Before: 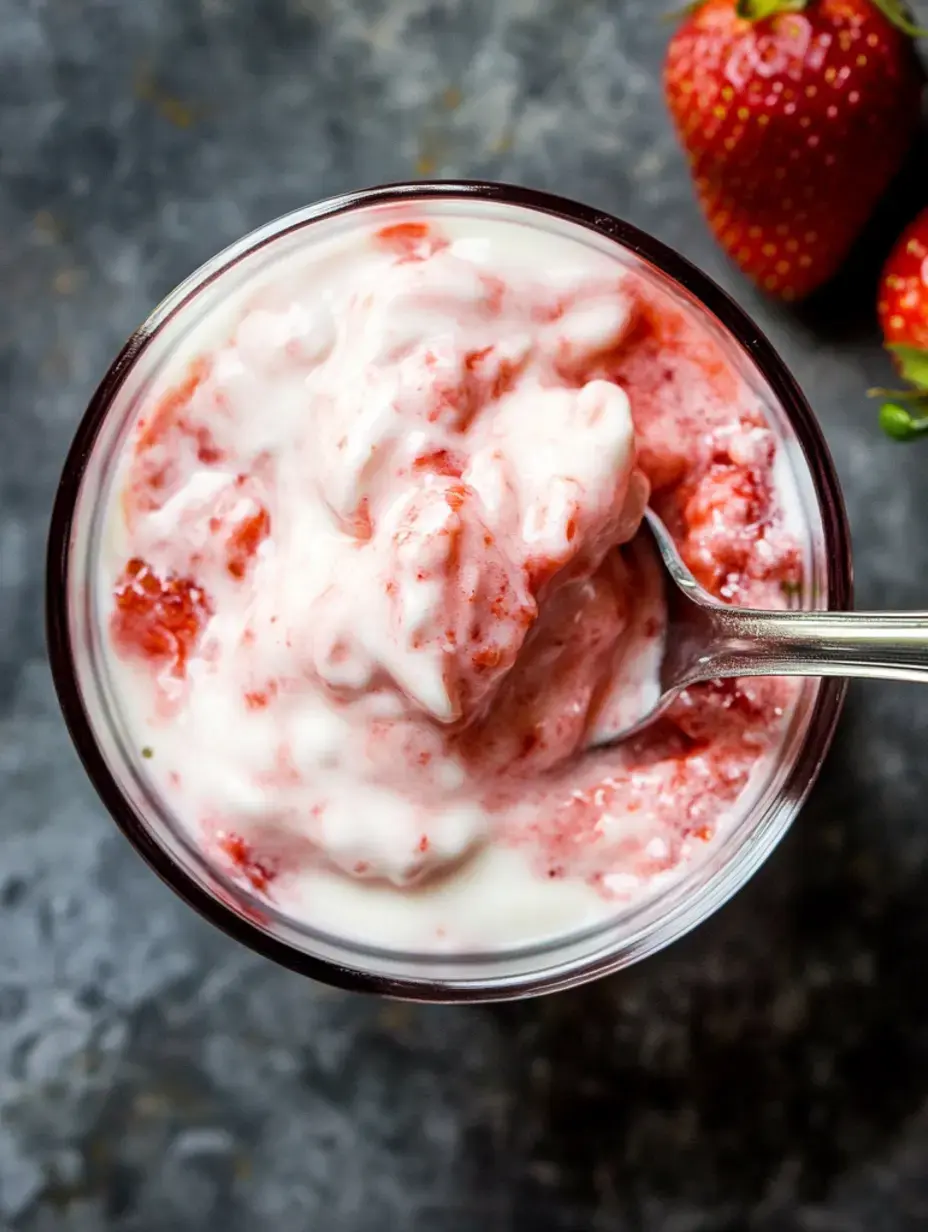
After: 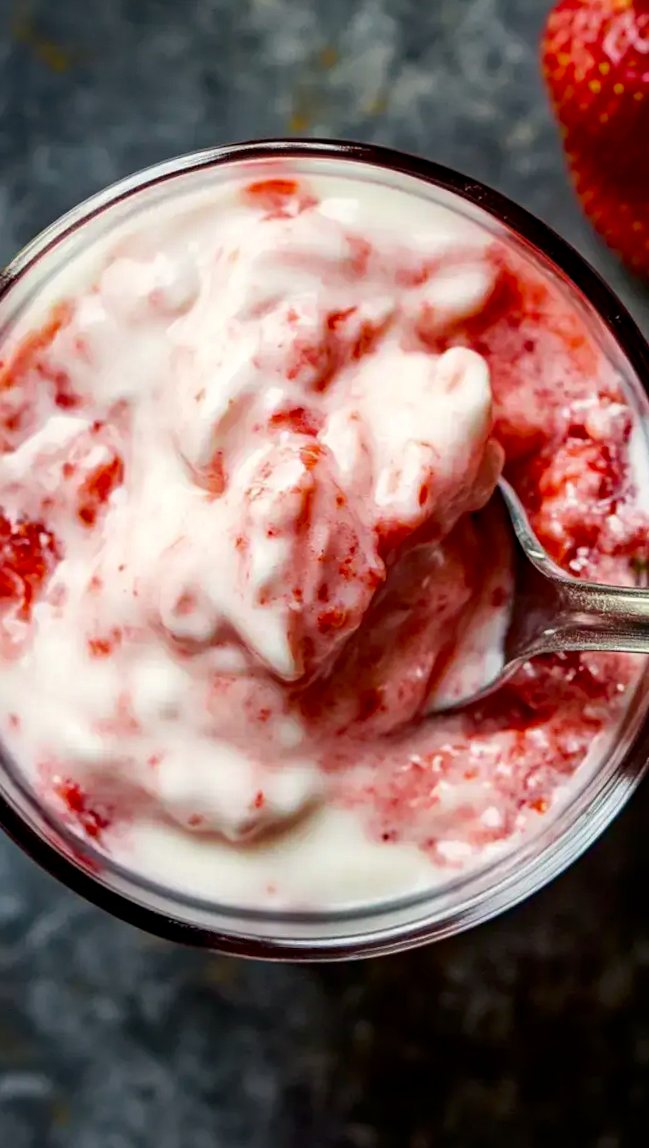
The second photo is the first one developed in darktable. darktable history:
crop and rotate: angle -3.18°, left 14.046%, top 0.022%, right 10.905%, bottom 0.064%
color correction: highlights a* 0.722, highlights b* 2.75, saturation 1.08
haze removal: compatibility mode true, adaptive false
contrast brightness saturation: brightness -0.099
